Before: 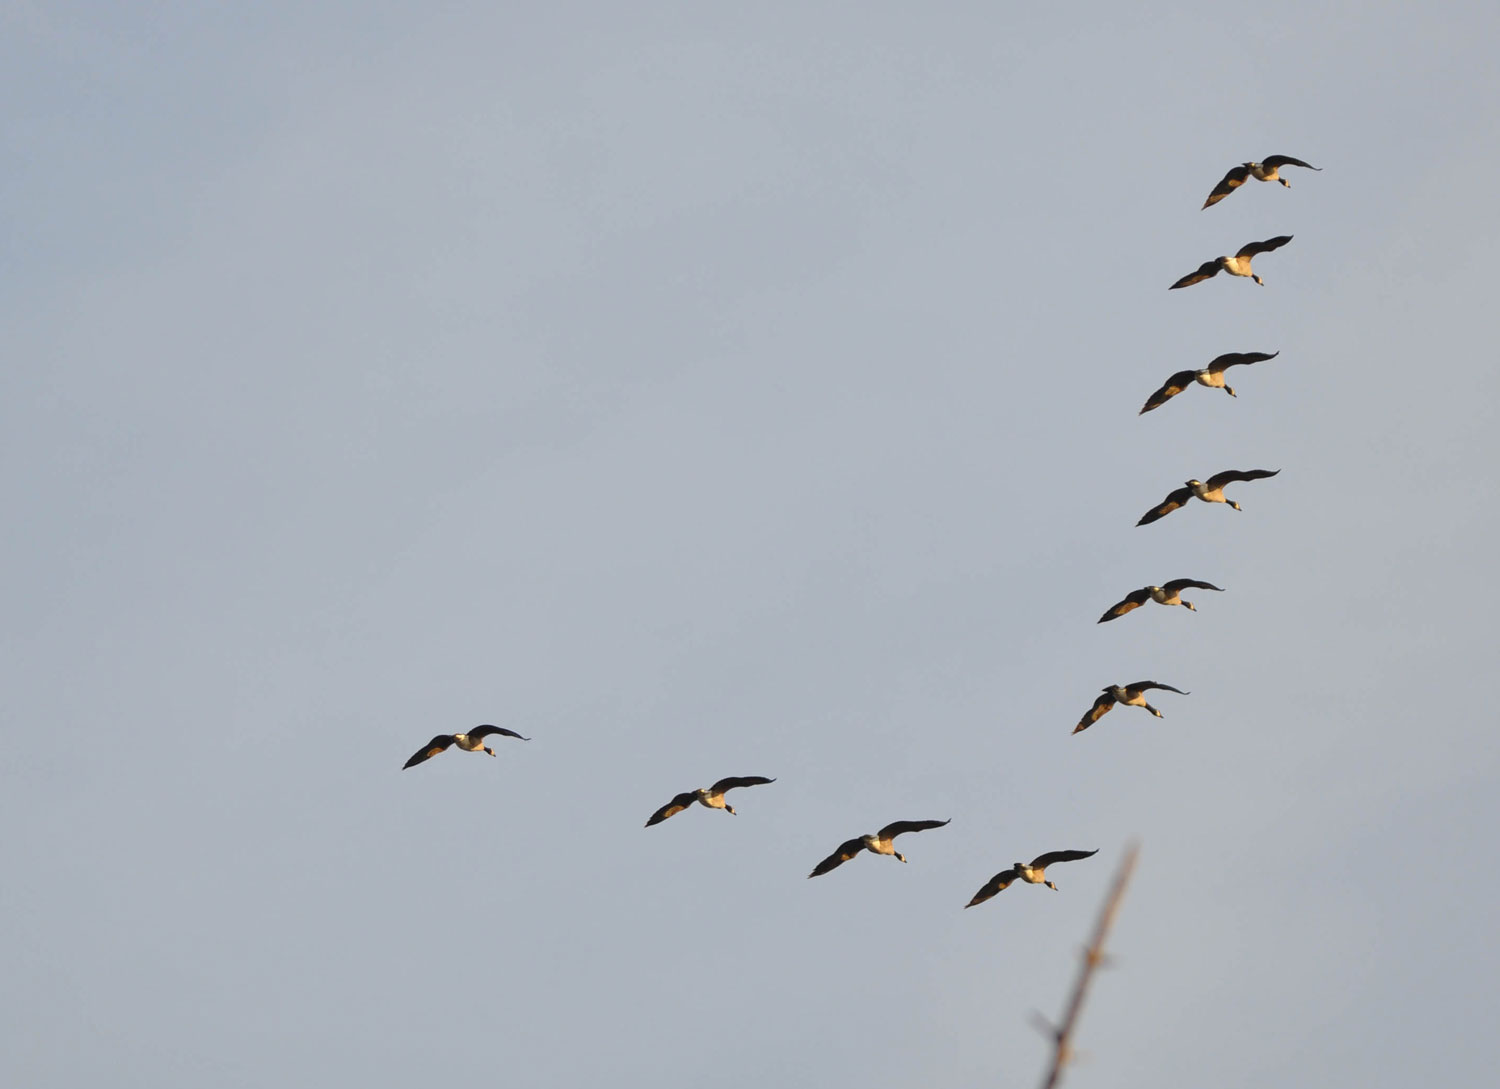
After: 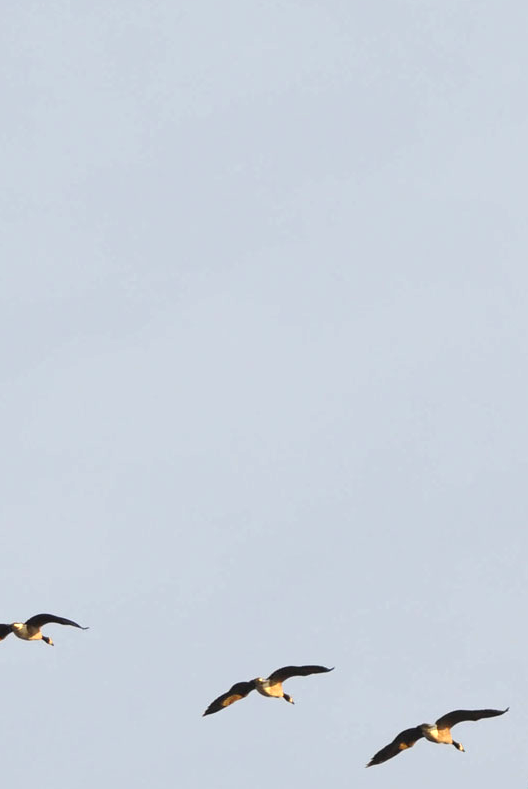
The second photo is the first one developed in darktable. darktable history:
crop and rotate: left 29.476%, top 10.214%, right 35.32%, bottom 17.333%
exposure: black level correction 0, exposure 0.5 EV, compensate highlight preservation false
